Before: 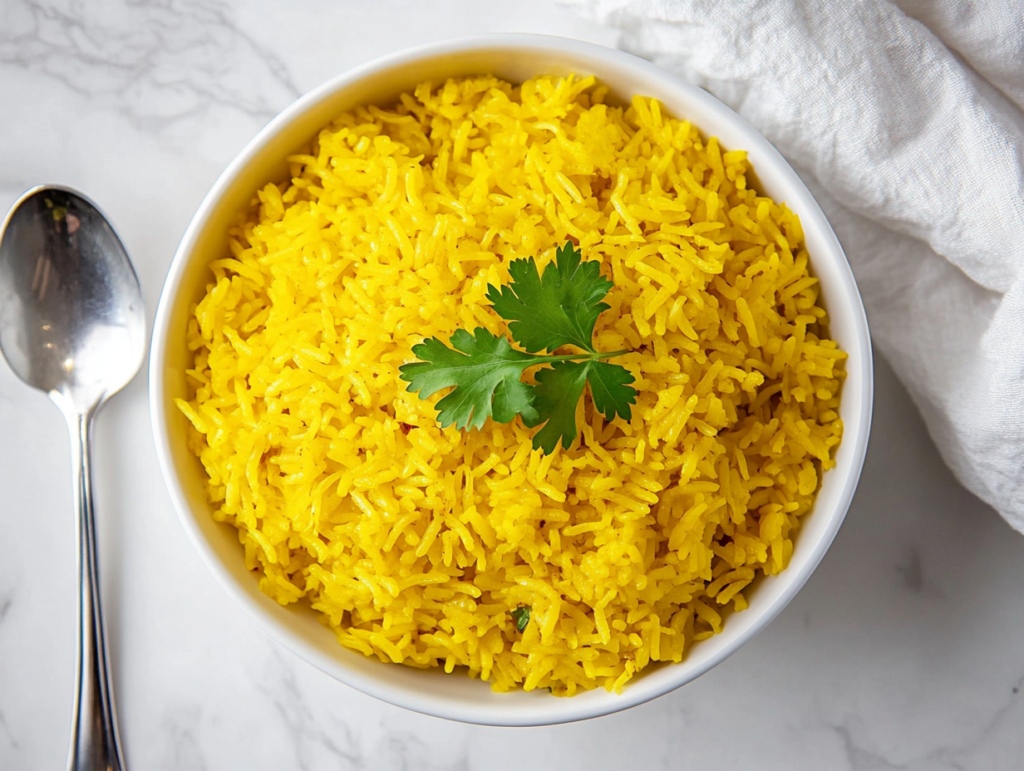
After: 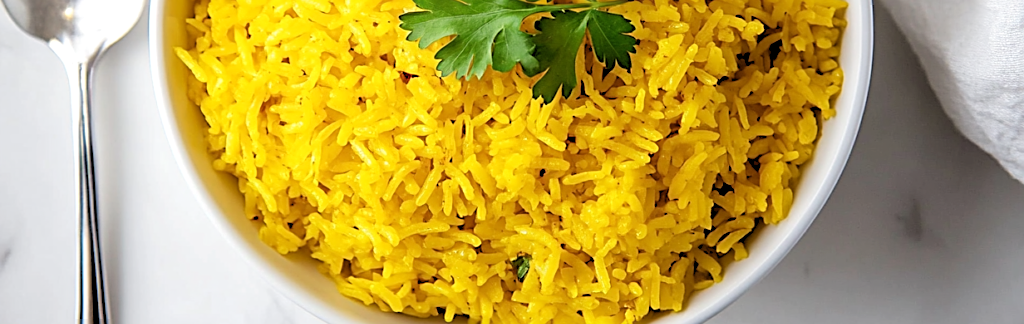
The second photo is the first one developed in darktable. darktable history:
crop: top 45.551%, bottom 12.262%
sharpen: on, module defaults
rgb levels: levels [[0.029, 0.461, 0.922], [0, 0.5, 1], [0, 0.5, 1]]
